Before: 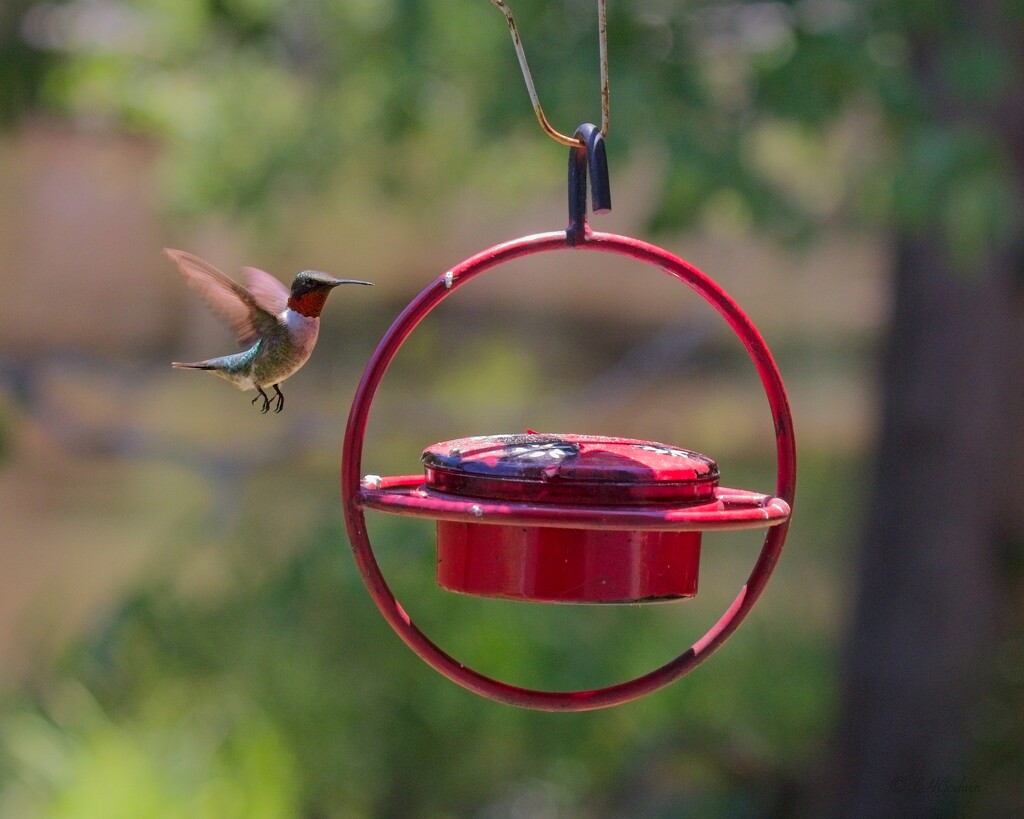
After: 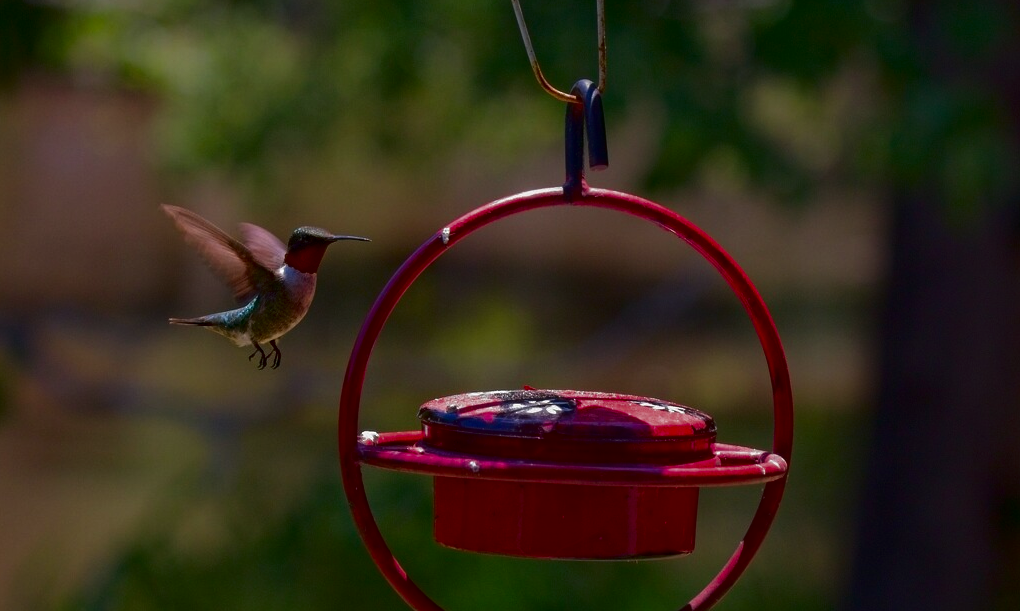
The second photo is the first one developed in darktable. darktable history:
crop: left 0.387%, top 5.469%, bottom 19.809%
contrast brightness saturation: brightness -0.52
